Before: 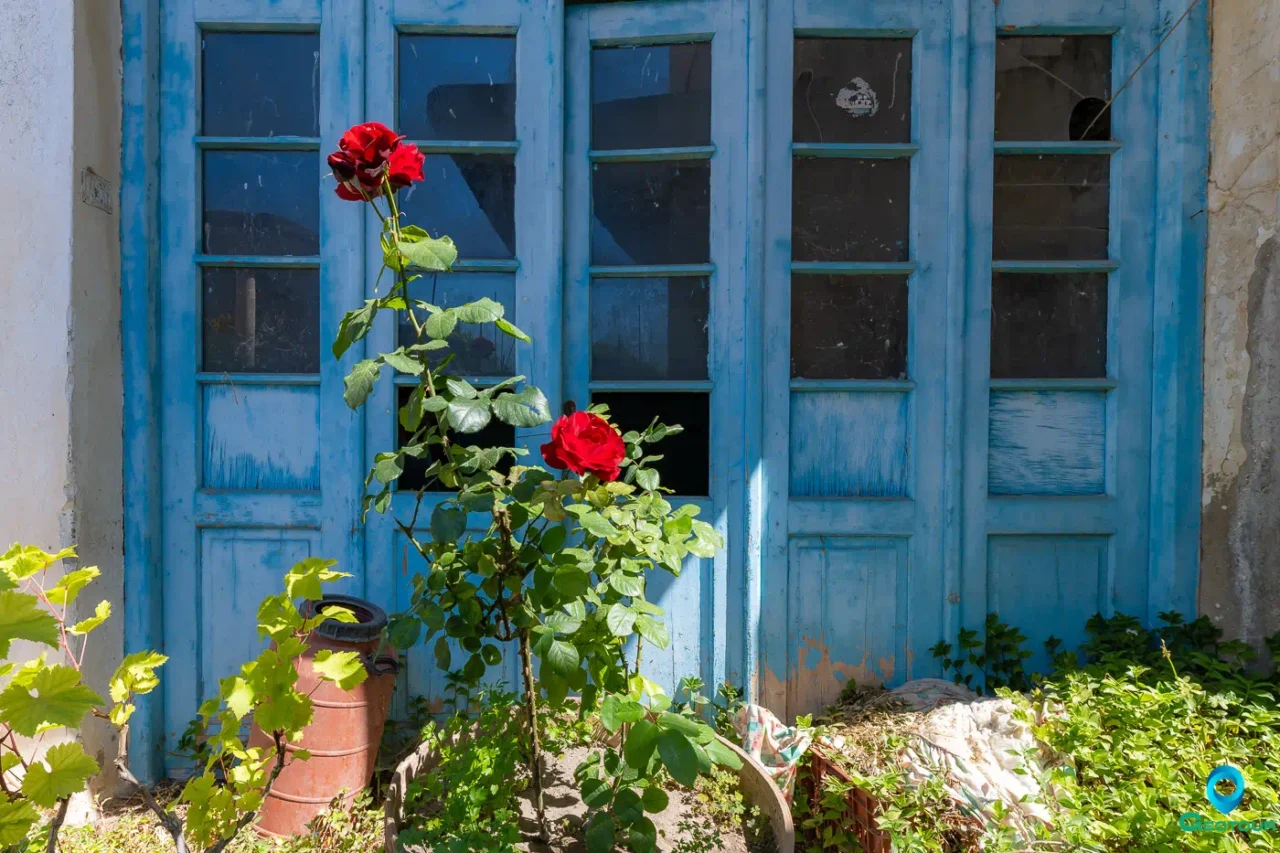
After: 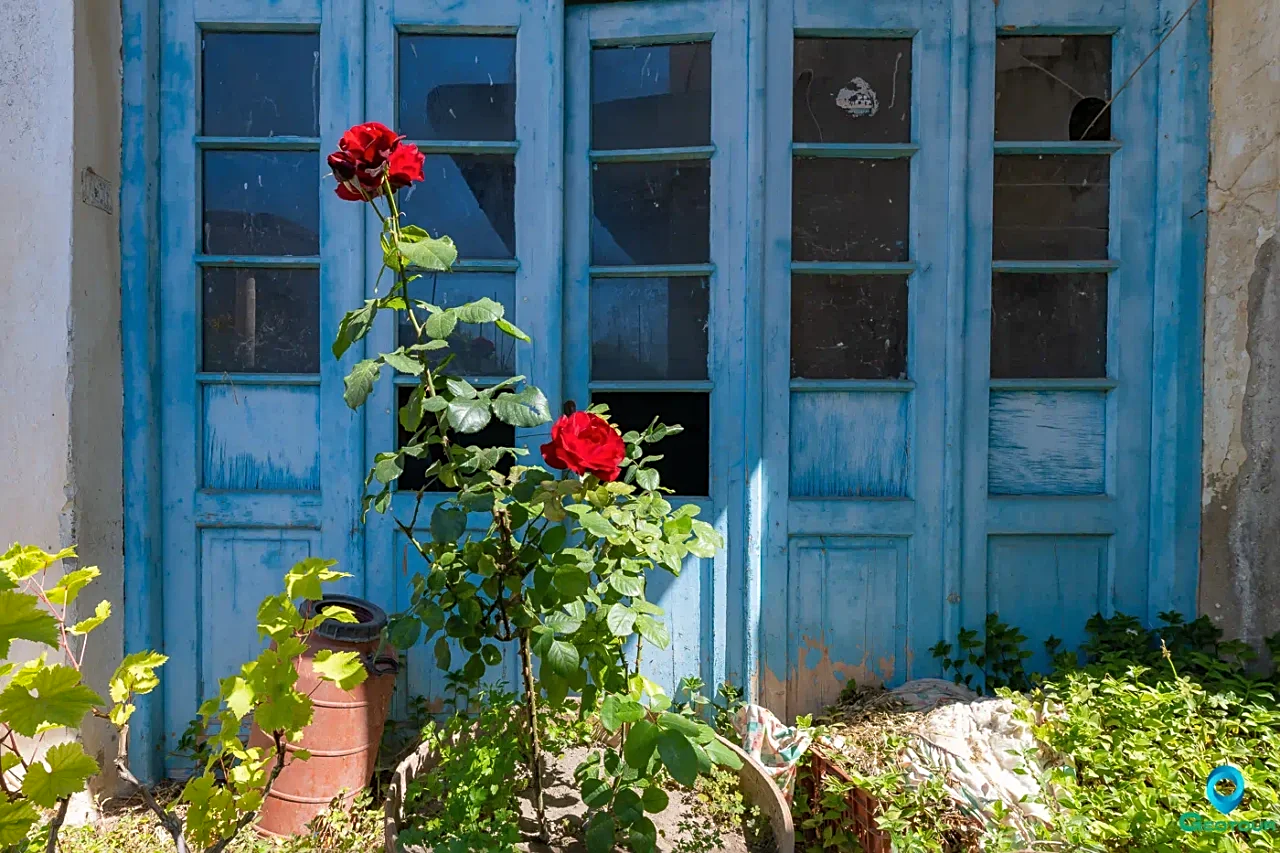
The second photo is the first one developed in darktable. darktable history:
sharpen: on, module defaults
shadows and highlights: shadows 24.46, highlights -78.9, soften with gaussian
